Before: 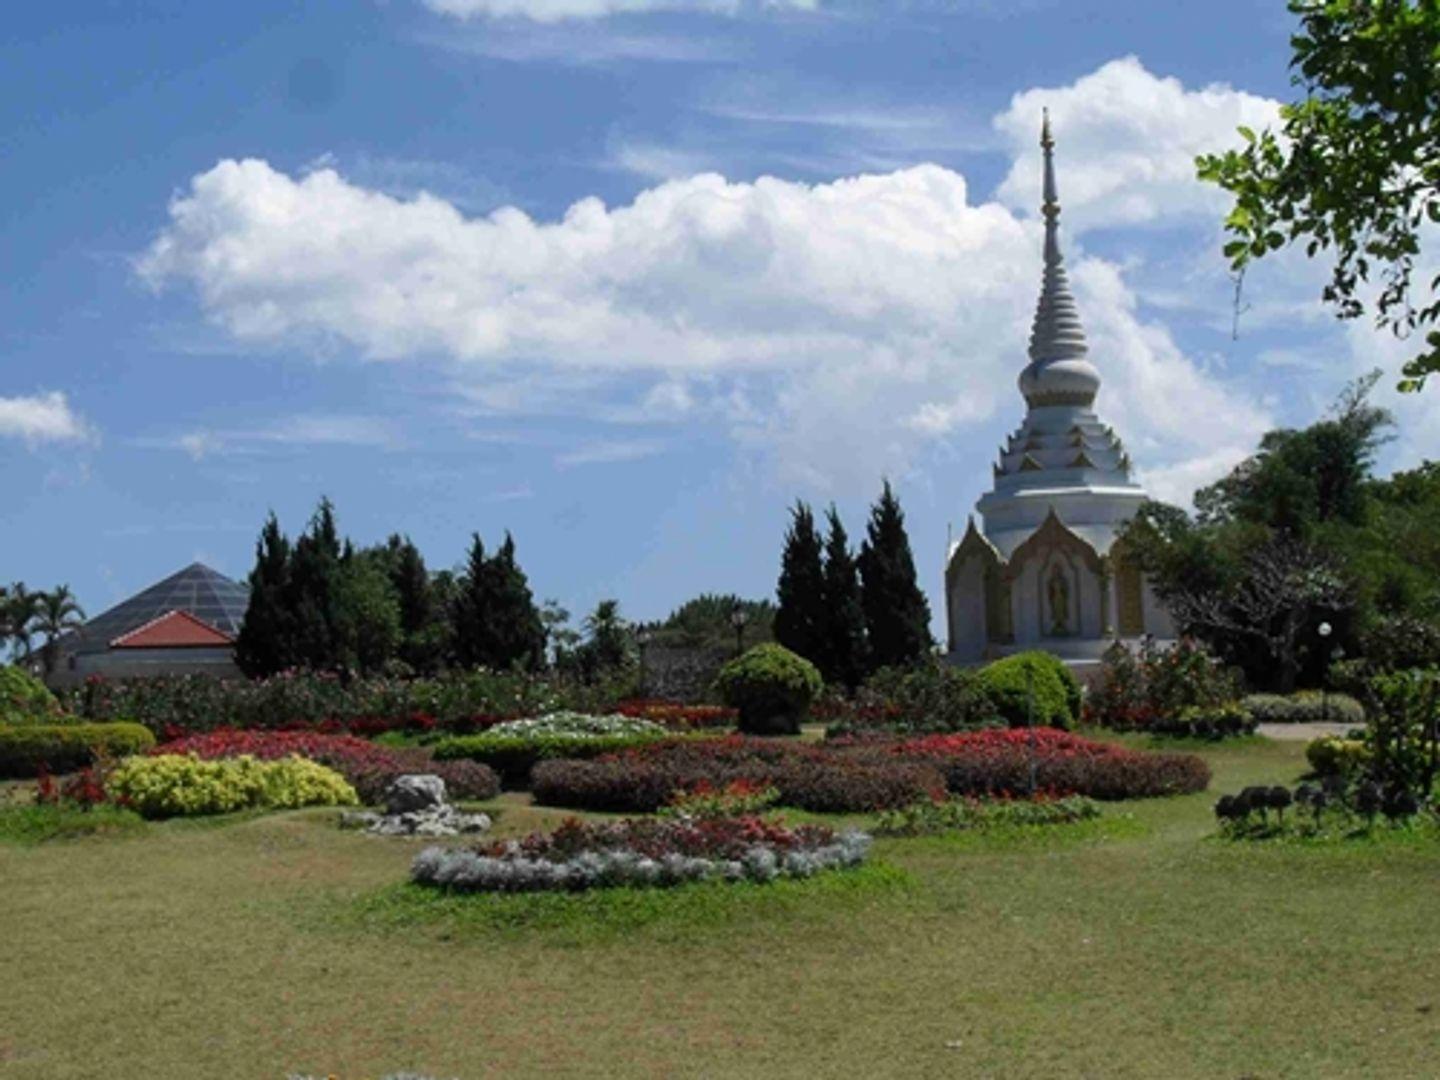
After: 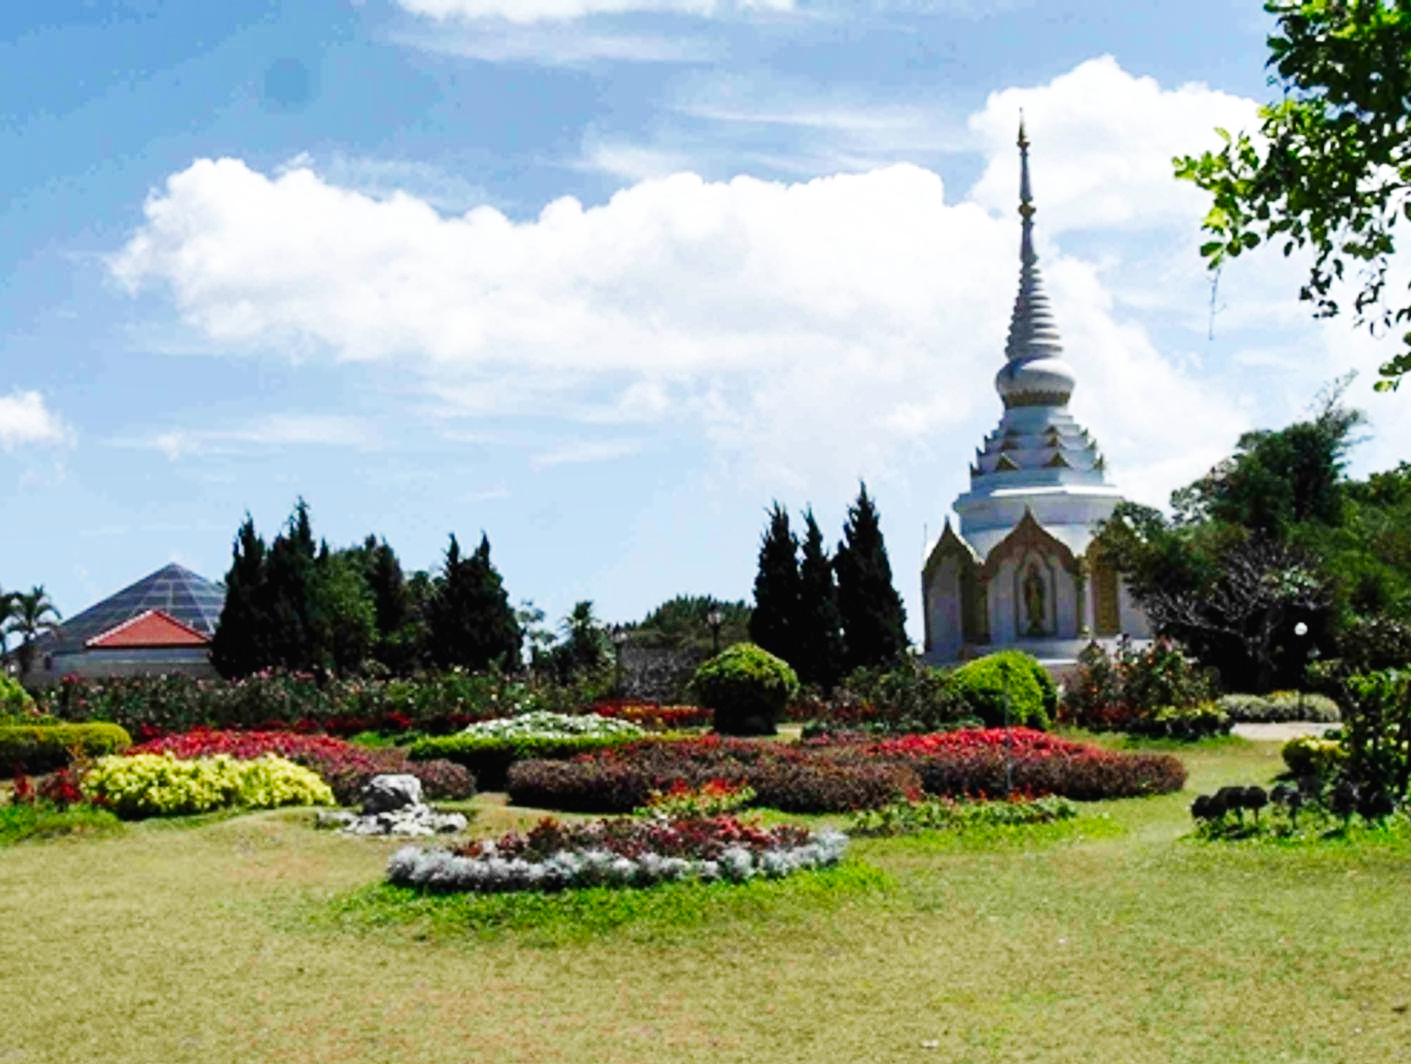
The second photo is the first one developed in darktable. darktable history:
crop: left 1.697%, right 0.273%, bottom 1.452%
base curve: curves: ch0 [(0, 0.003) (0.001, 0.002) (0.006, 0.004) (0.02, 0.022) (0.048, 0.086) (0.094, 0.234) (0.162, 0.431) (0.258, 0.629) (0.385, 0.8) (0.548, 0.918) (0.751, 0.988) (1, 1)], preserve colors none
shadows and highlights: radius 267.08, soften with gaussian
